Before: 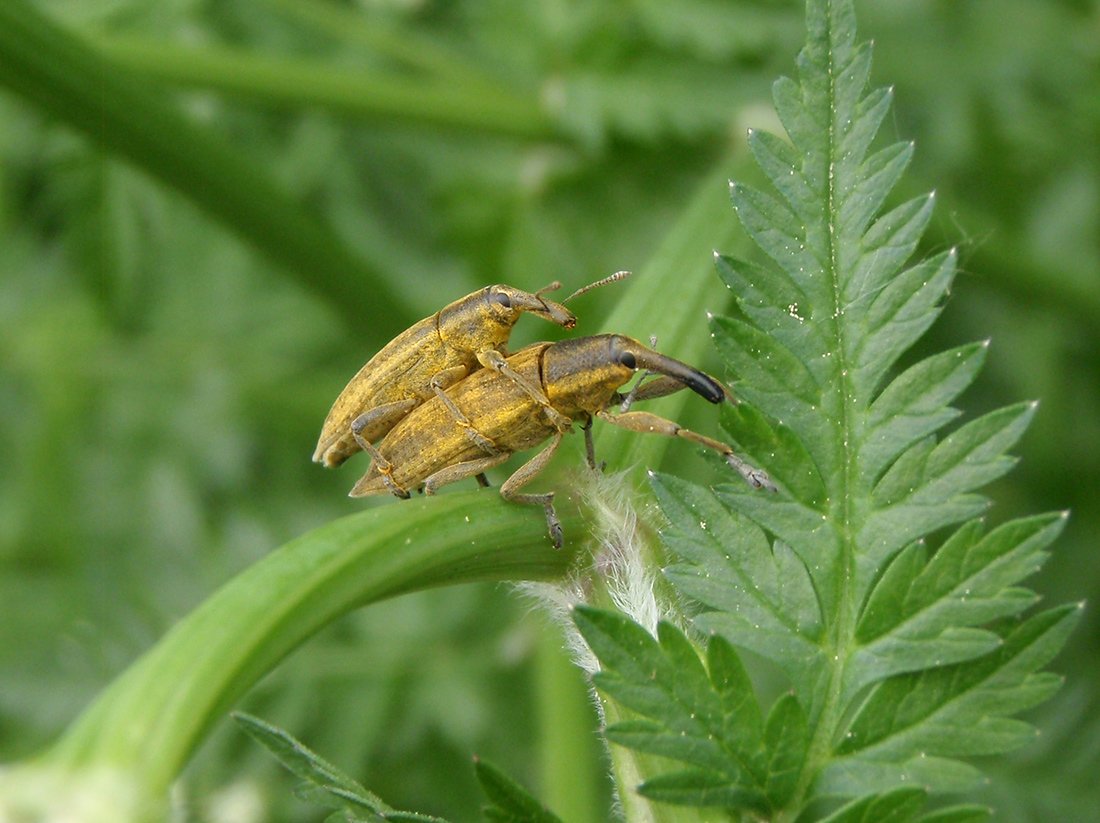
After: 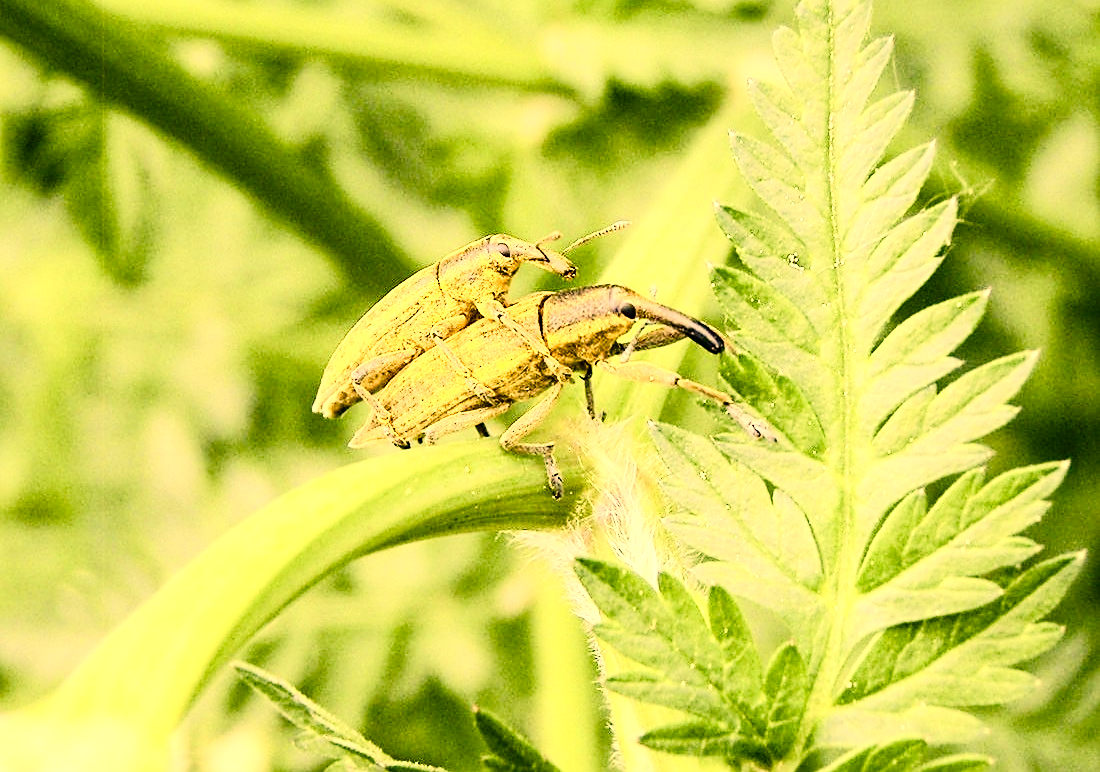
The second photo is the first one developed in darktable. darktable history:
color balance rgb: perceptual saturation grading › global saturation 20%, perceptual saturation grading › highlights -50.159%, perceptual saturation grading › shadows 30.615%, saturation formula JzAzBz (2021)
tone curve: curves: ch0 [(0, 0) (0.004, 0) (0.133, 0.071) (0.325, 0.456) (0.832, 0.957) (1, 1)], color space Lab, independent channels, preserve colors none
color correction: highlights a* 14.78, highlights b* 31.04
crop and rotate: top 6.177%
exposure: black level correction 0, exposure 0.5 EV, compensate highlight preservation false
local contrast: highlights 103%, shadows 98%, detail 119%, midtone range 0.2
tone equalizer: -8 EV -0.448 EV, -7 EV -0.375 EV, -6 EV -0.321 EV, -5 EV -0.187 EV, -3 EV 0.24 EV, -2 EV 0.346 EV, -1 EV 0.399 EV, +0 EV 0.406 EV, edges refinement/feathering 500, mask exposure compensation -1.57 EV, preserve details no
sharpen: on, module defaults
